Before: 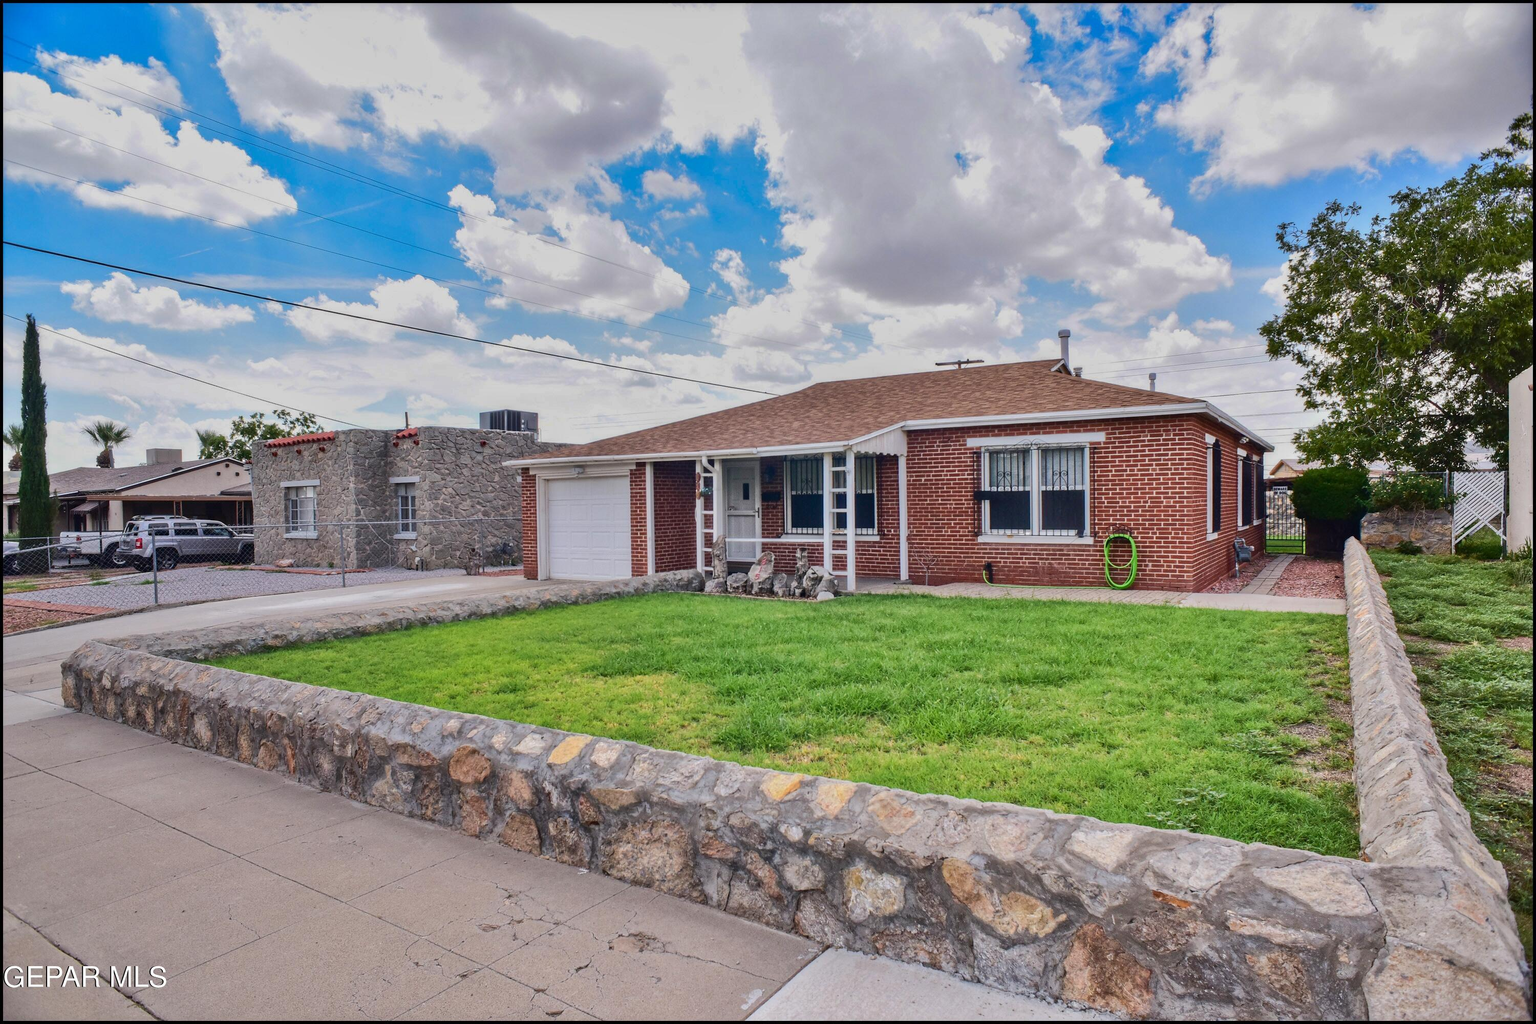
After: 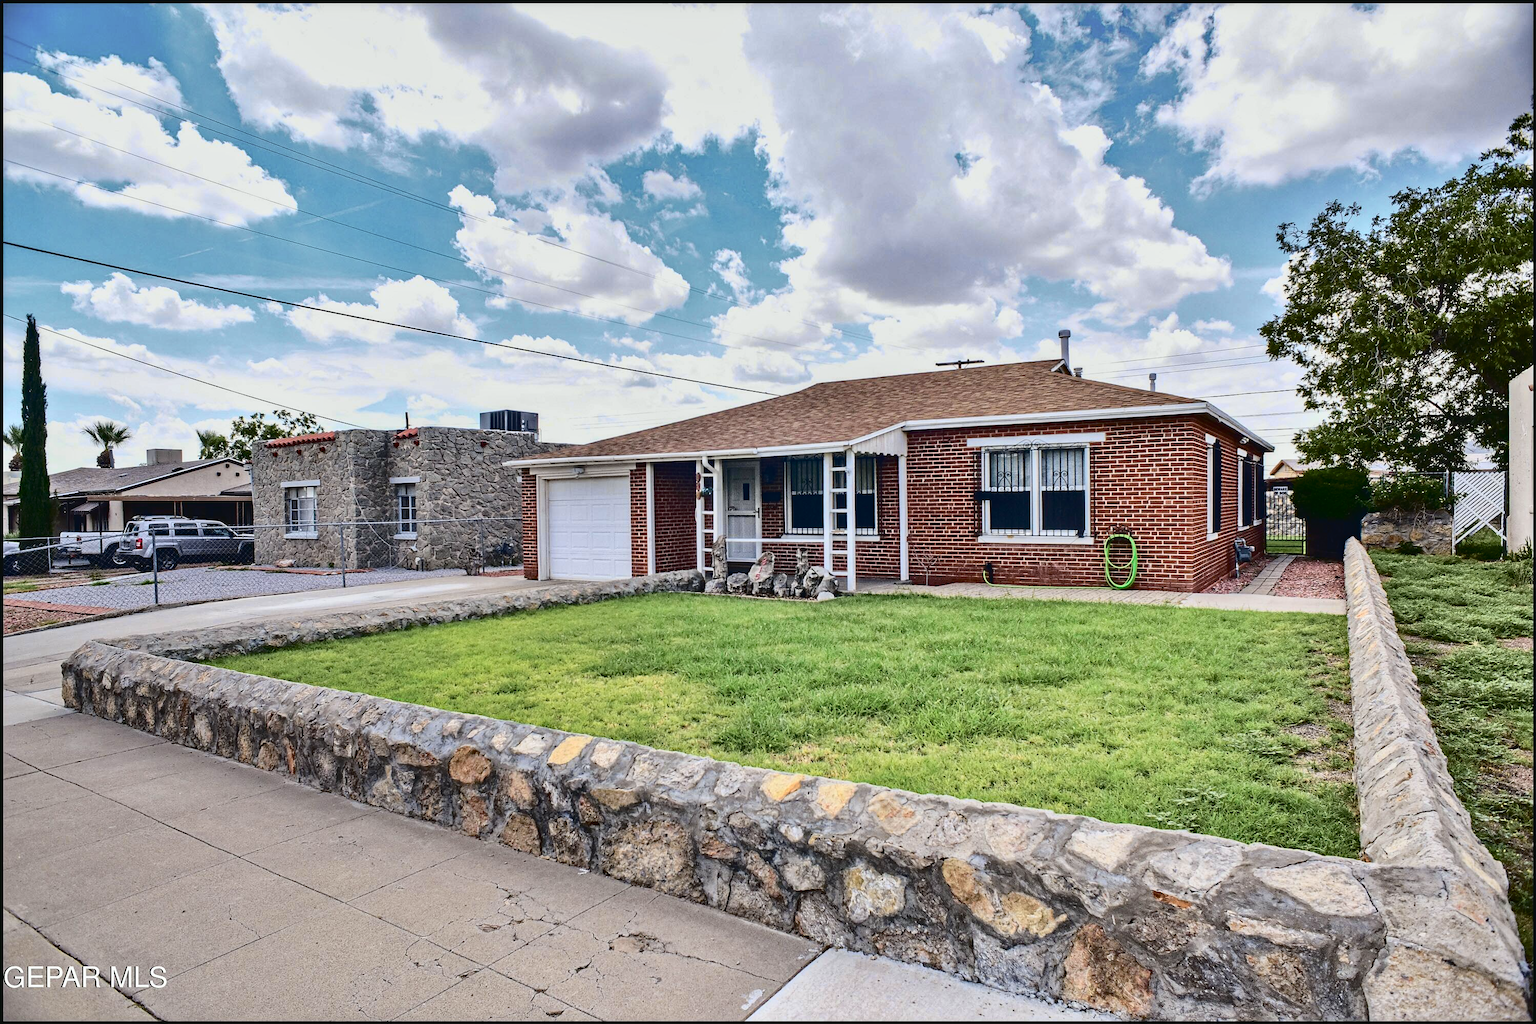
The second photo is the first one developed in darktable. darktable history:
tone curve: curves: ch0 [(0, 0.032) (0.078, 0.052) (0.236, 0.168) (0.43, 0.472) (0.508, 0.566) (0.66, 0.754) (0.79, 0.883) (0.994, 0.974)]; ch1 [(0, 0) (0.161, 0.092) (0.35, 0.33) (0.379, 0.401) (0.456, 0.456) (0.508, 0.501) (0.547, 0.531) (0.573, 0.563) (0.625, 0.602) (0.718, 0.734) (1, 1)]; ch2 [(0, 0) (0.369, 0.427) (0.44, 0.434) (0.502, 0.501) (0.54, 0.537) (0.586, 0.59) (0.621, 0.604) (1, 1)], color space Lab, independent channels, preserve colors none
tone equalizer: on, module defaults
haze removal: strength 0.29, distance 0.25, compatibility mode true, adaptive false
sharpen: amount 0.2
